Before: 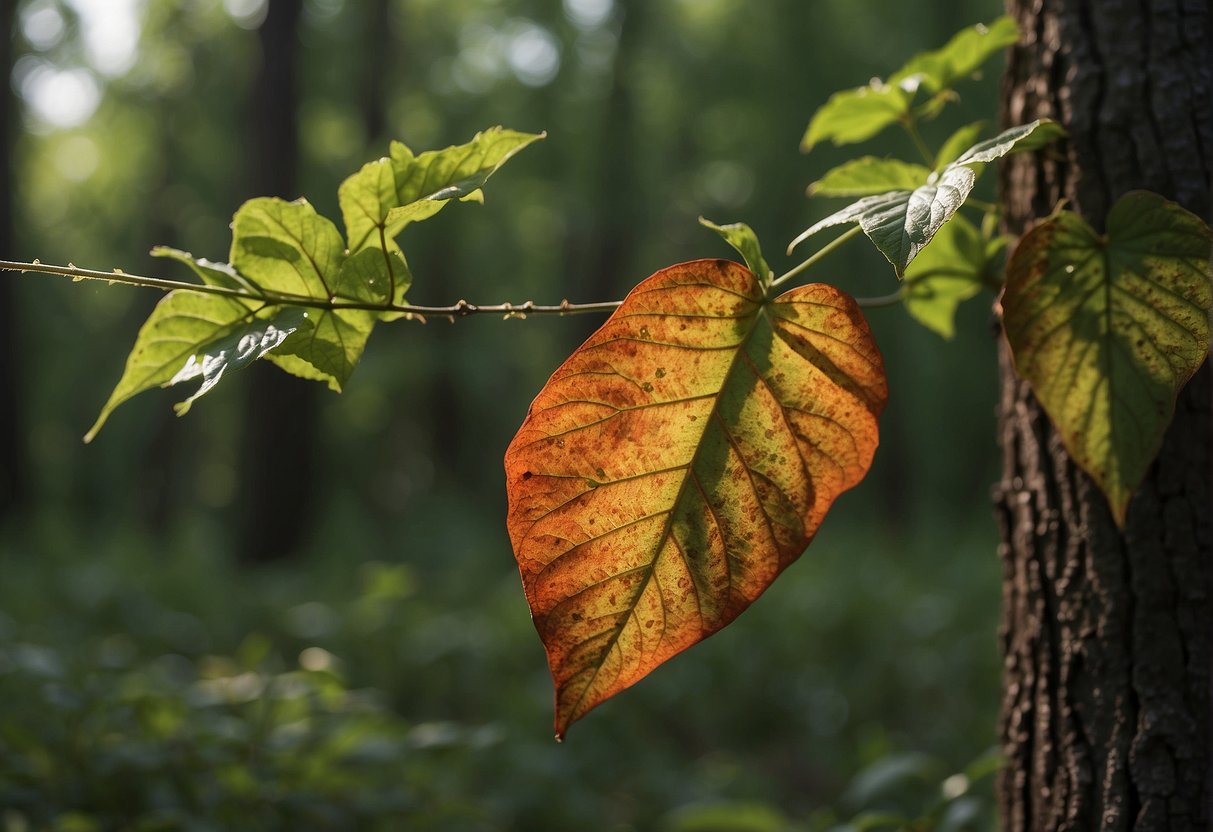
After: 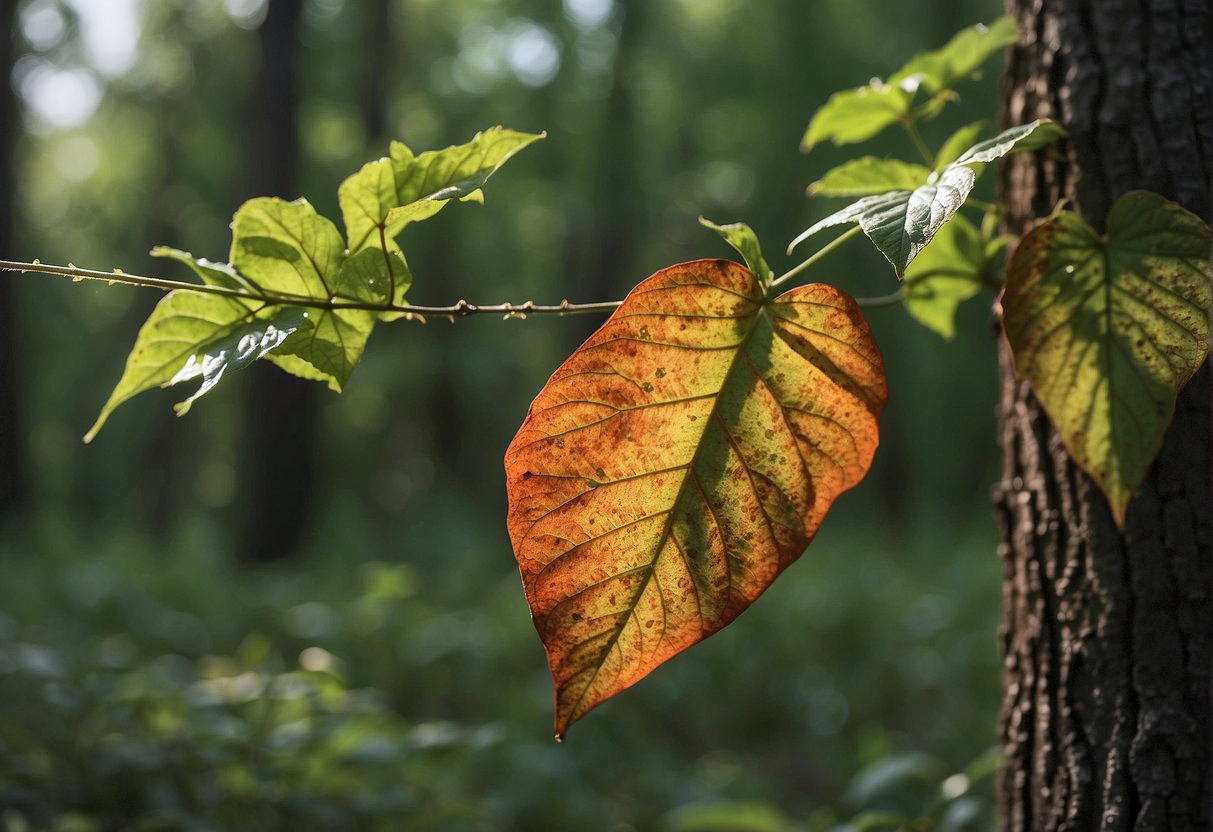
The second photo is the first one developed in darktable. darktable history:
contrast brightness saturation: contrast 0.1, brightness 0.02, saturation 0.02
shadows and highlights: shadows 37.27, highlights -28.18, soften with gaussian
white balance: red 0.976, blue 1.04
exposure: exposure 0.127 EV, compensate highlight preservation false
vignetting: fall-off start 91%, fall-off radius 39.39%, brightness -0.182, saturation -0.3, width/height ratio 1.219, shape 1.3, dithering 8-bit output, unbound false
